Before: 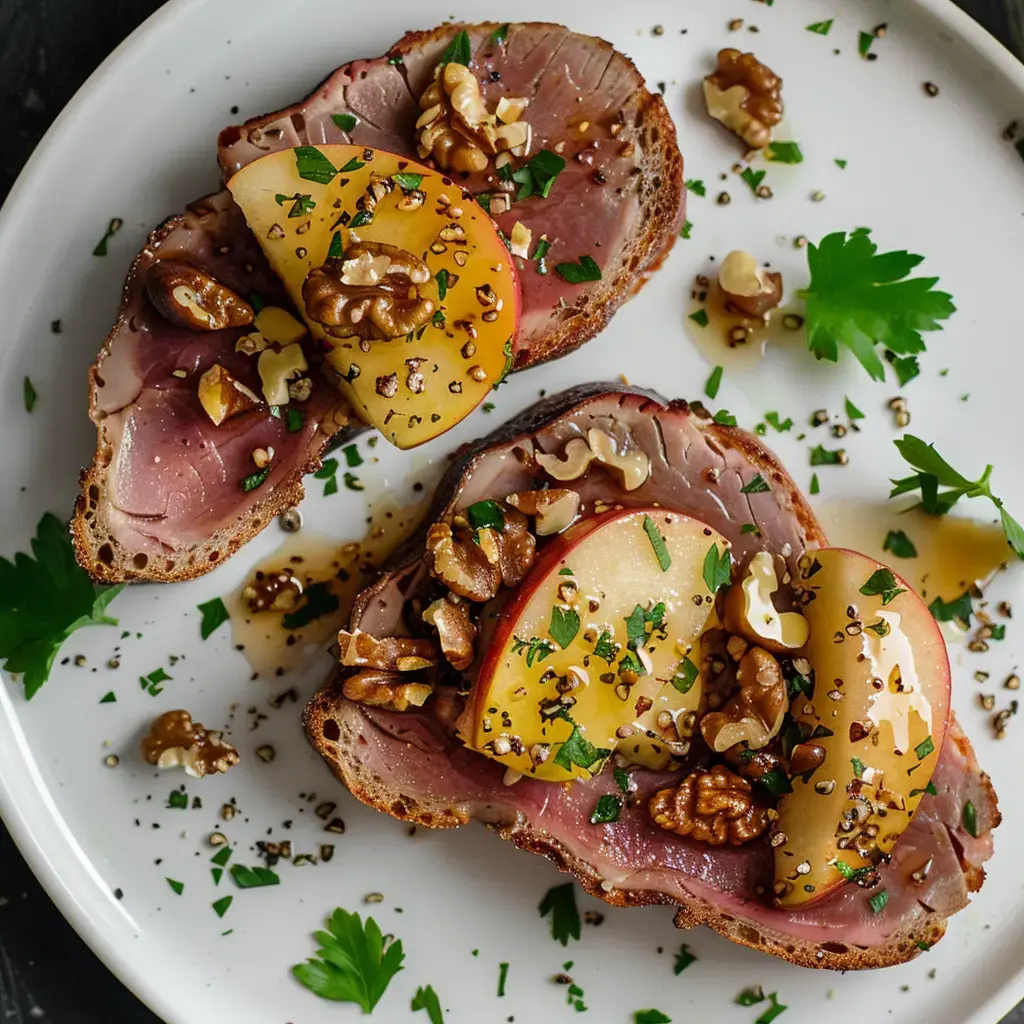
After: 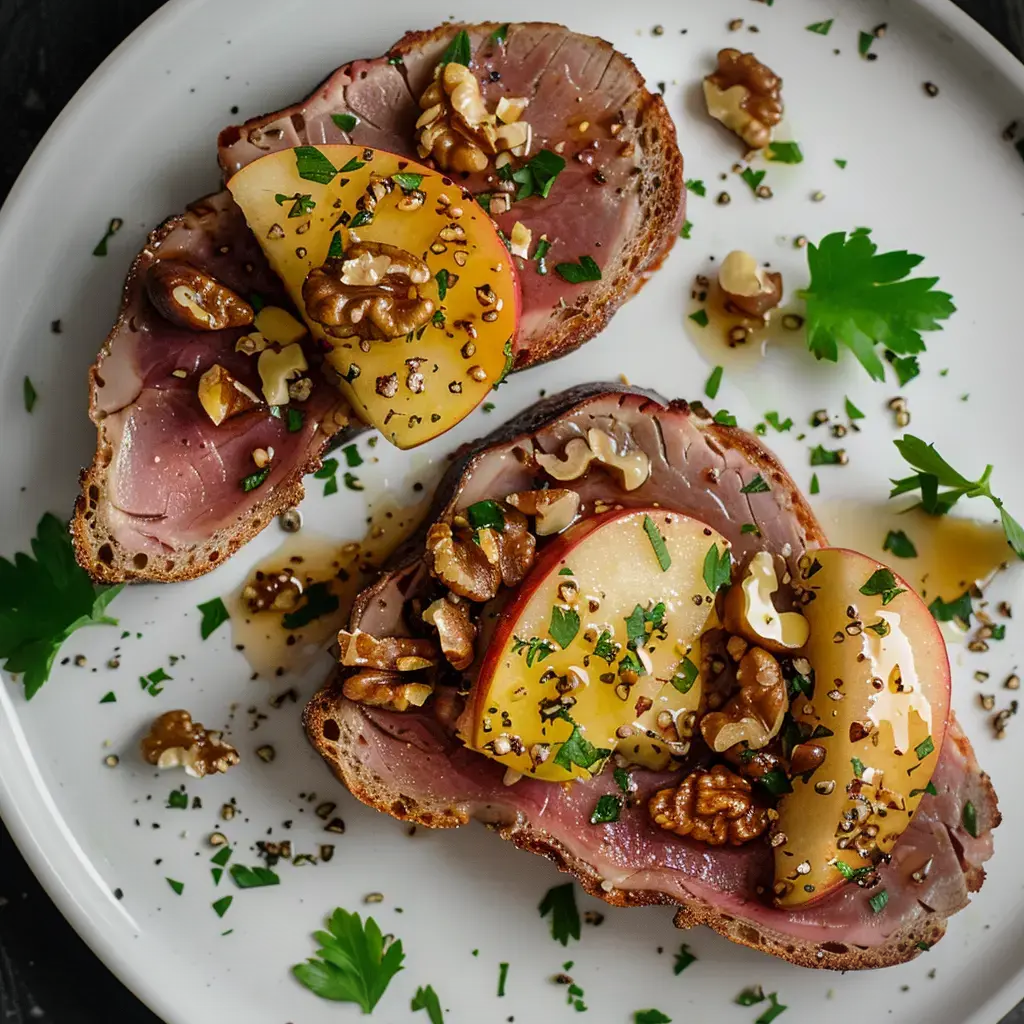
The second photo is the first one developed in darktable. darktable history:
vignetting: fall-off start 91.67%, unbound false
